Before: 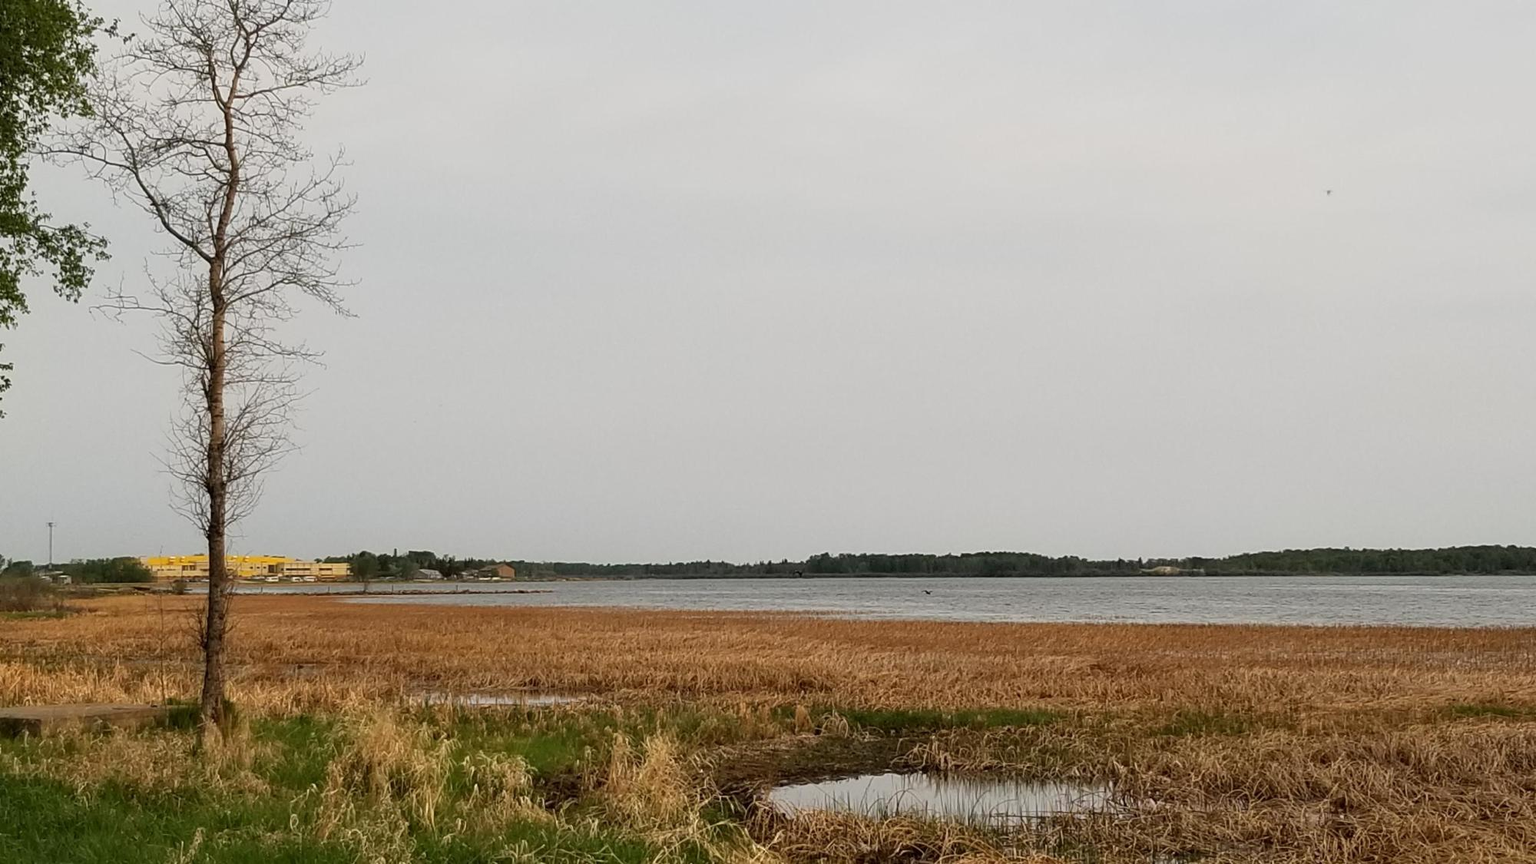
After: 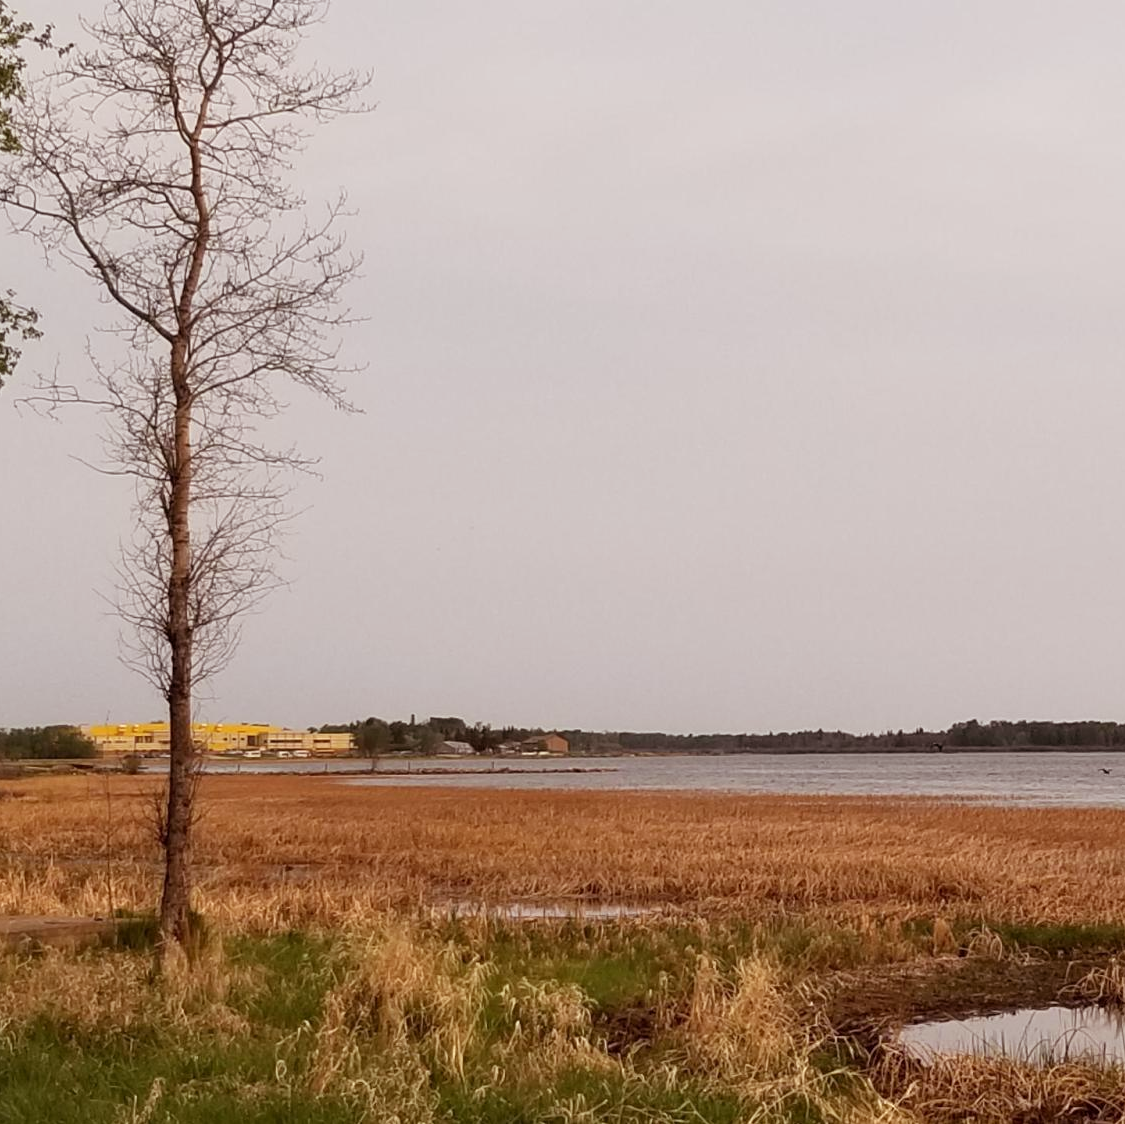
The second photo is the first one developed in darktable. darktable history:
rgb levels: mode RGB, independent channels, levels [[0, 0.474, 1], [0, 0.5, 1], [0, 0.5, 1]]
crop: left 5.114%, right 38.589%
